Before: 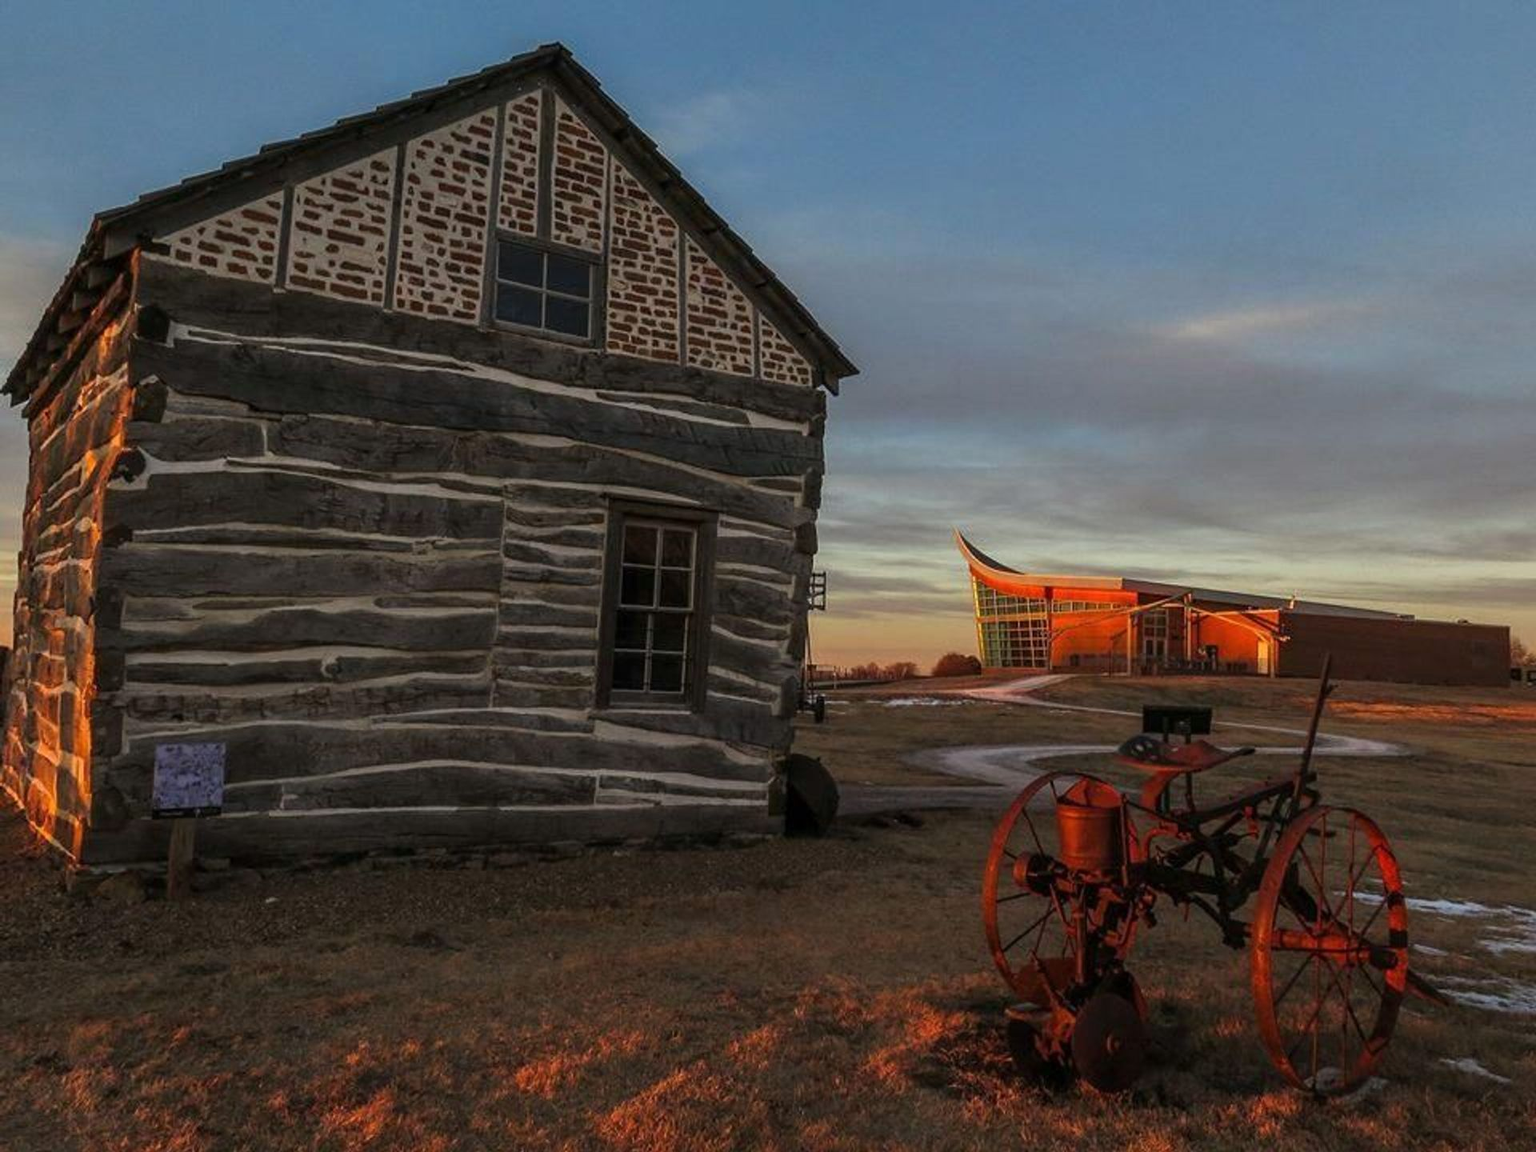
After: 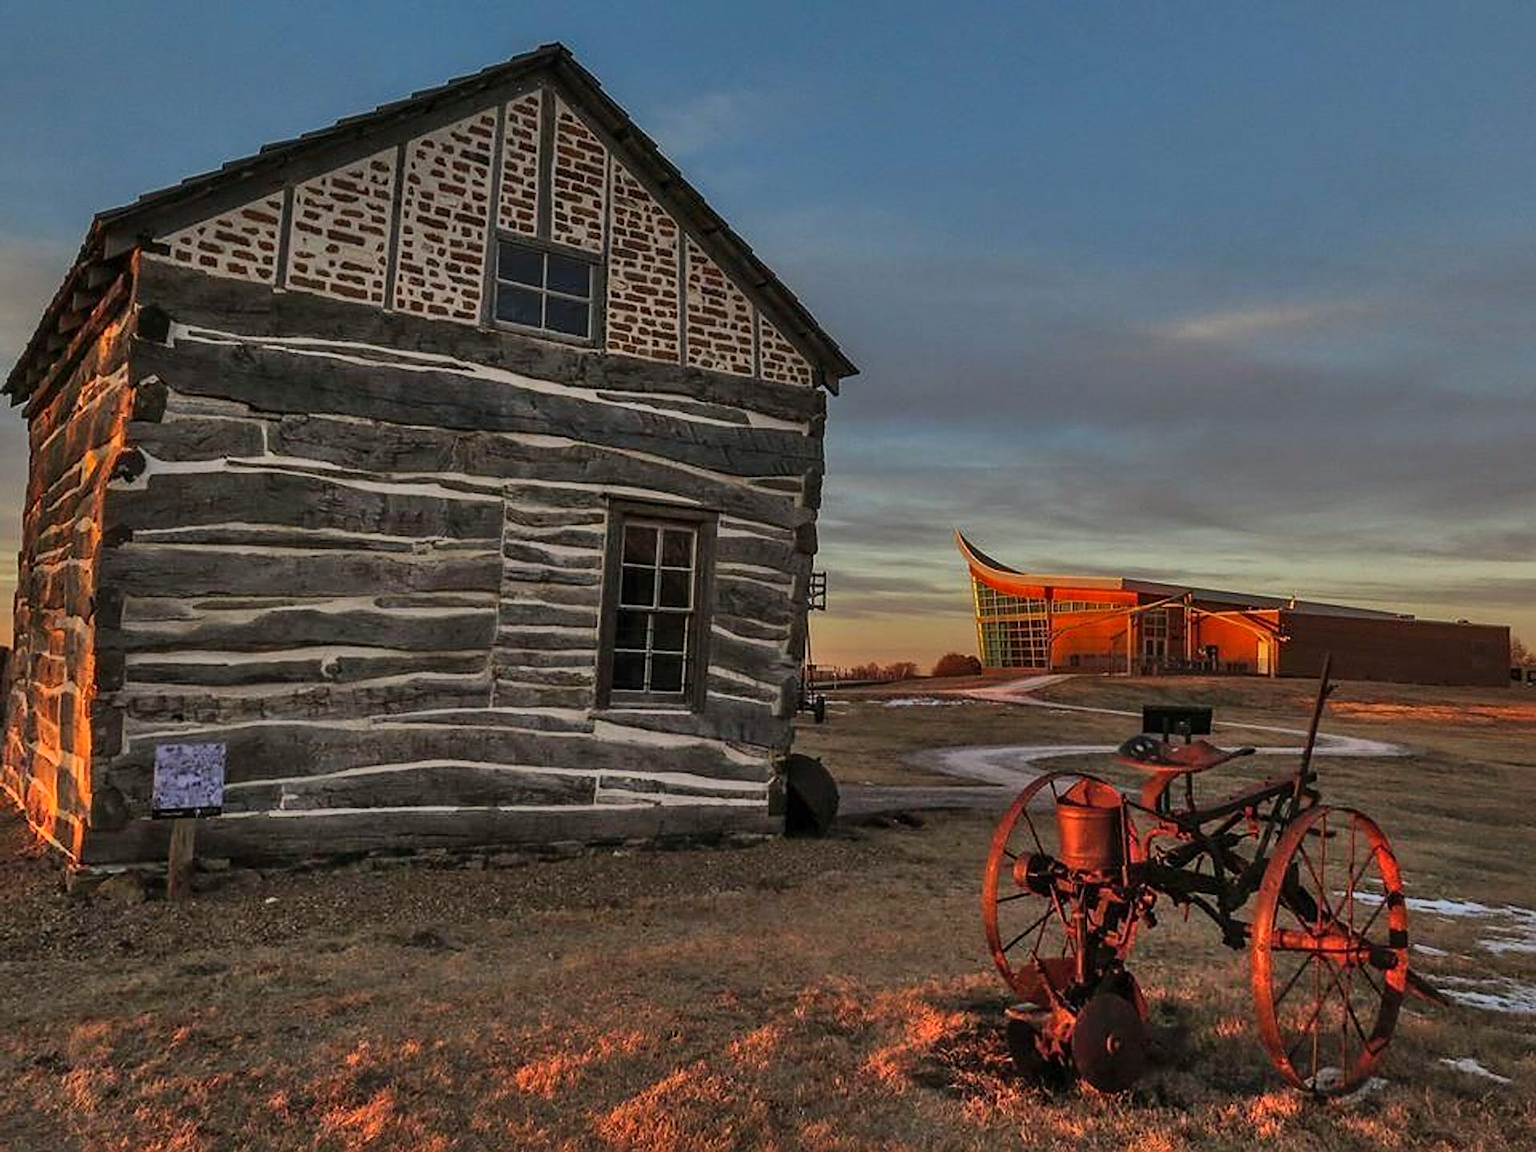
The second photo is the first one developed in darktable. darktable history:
shadows and highlights: shadows 81.01, white point adjustment -9.2, highlights -61.28, soften with gaussian
sharpen: on, module defaults
